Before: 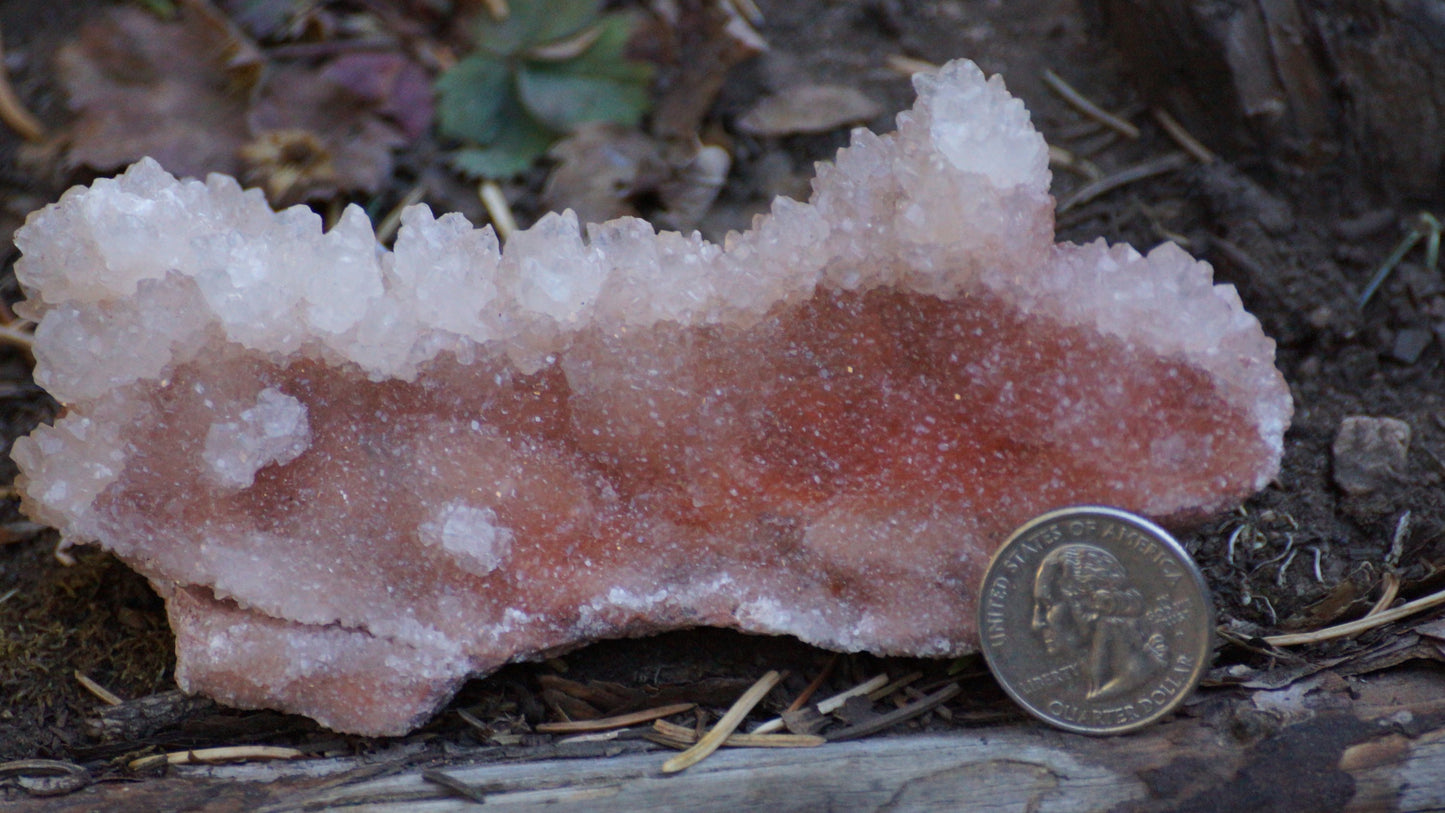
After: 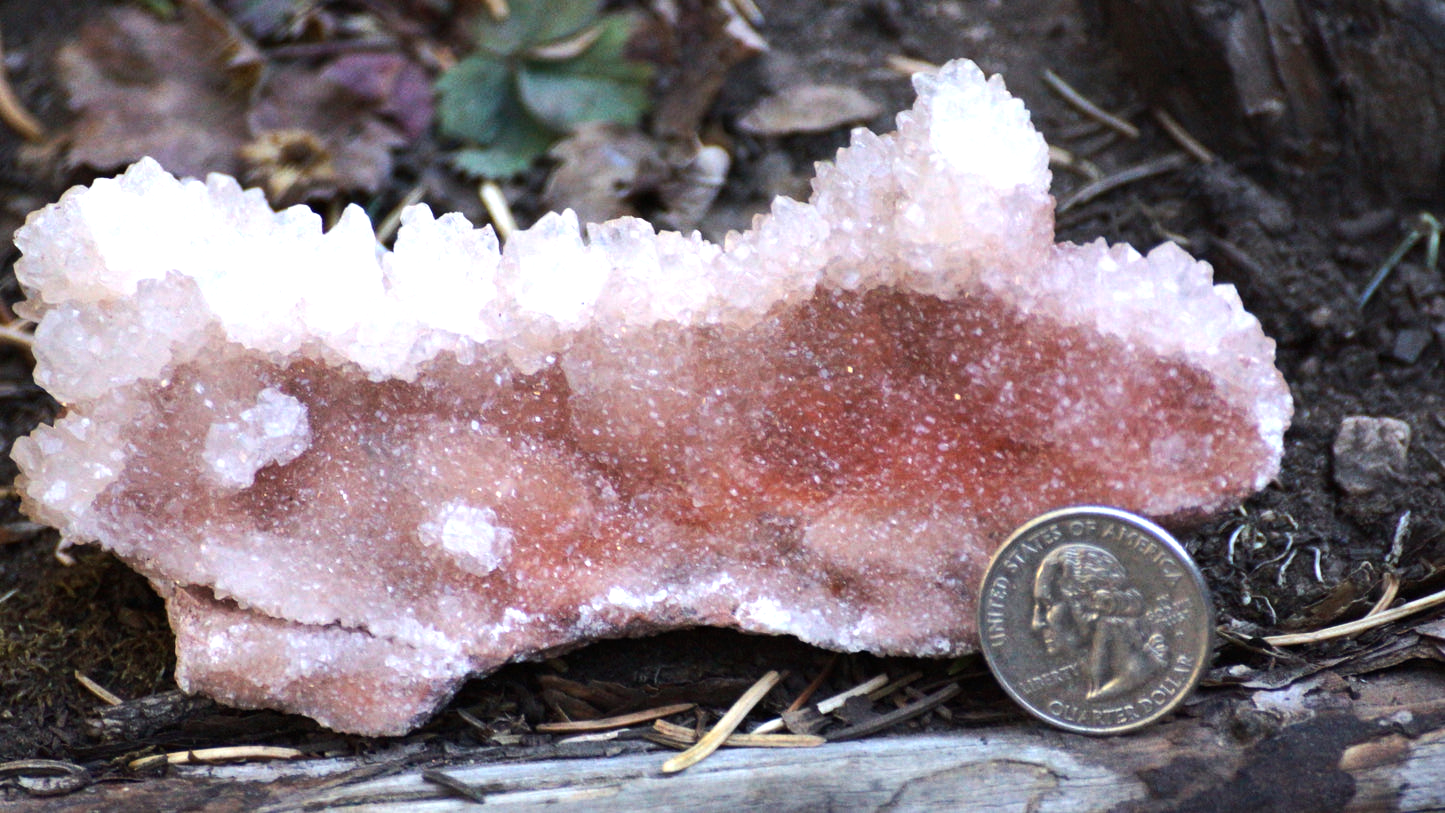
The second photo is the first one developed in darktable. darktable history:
exposure: exposure 0.657 EV, compensate highlight preservation false
tone equalizer: -8 EV -0.75 EV, -7 EV -0.7 EV, -6 EV -0.6 EV, -5 EV -0.4 EV, -3 EV 0.4 EV, -2 EV 0.6 EV, -1 EV 0.7 EV, +0 EV 0.75 EV, edges refinement/feathering 500, mask exposure compensation -1.57 EV, preserve details no
